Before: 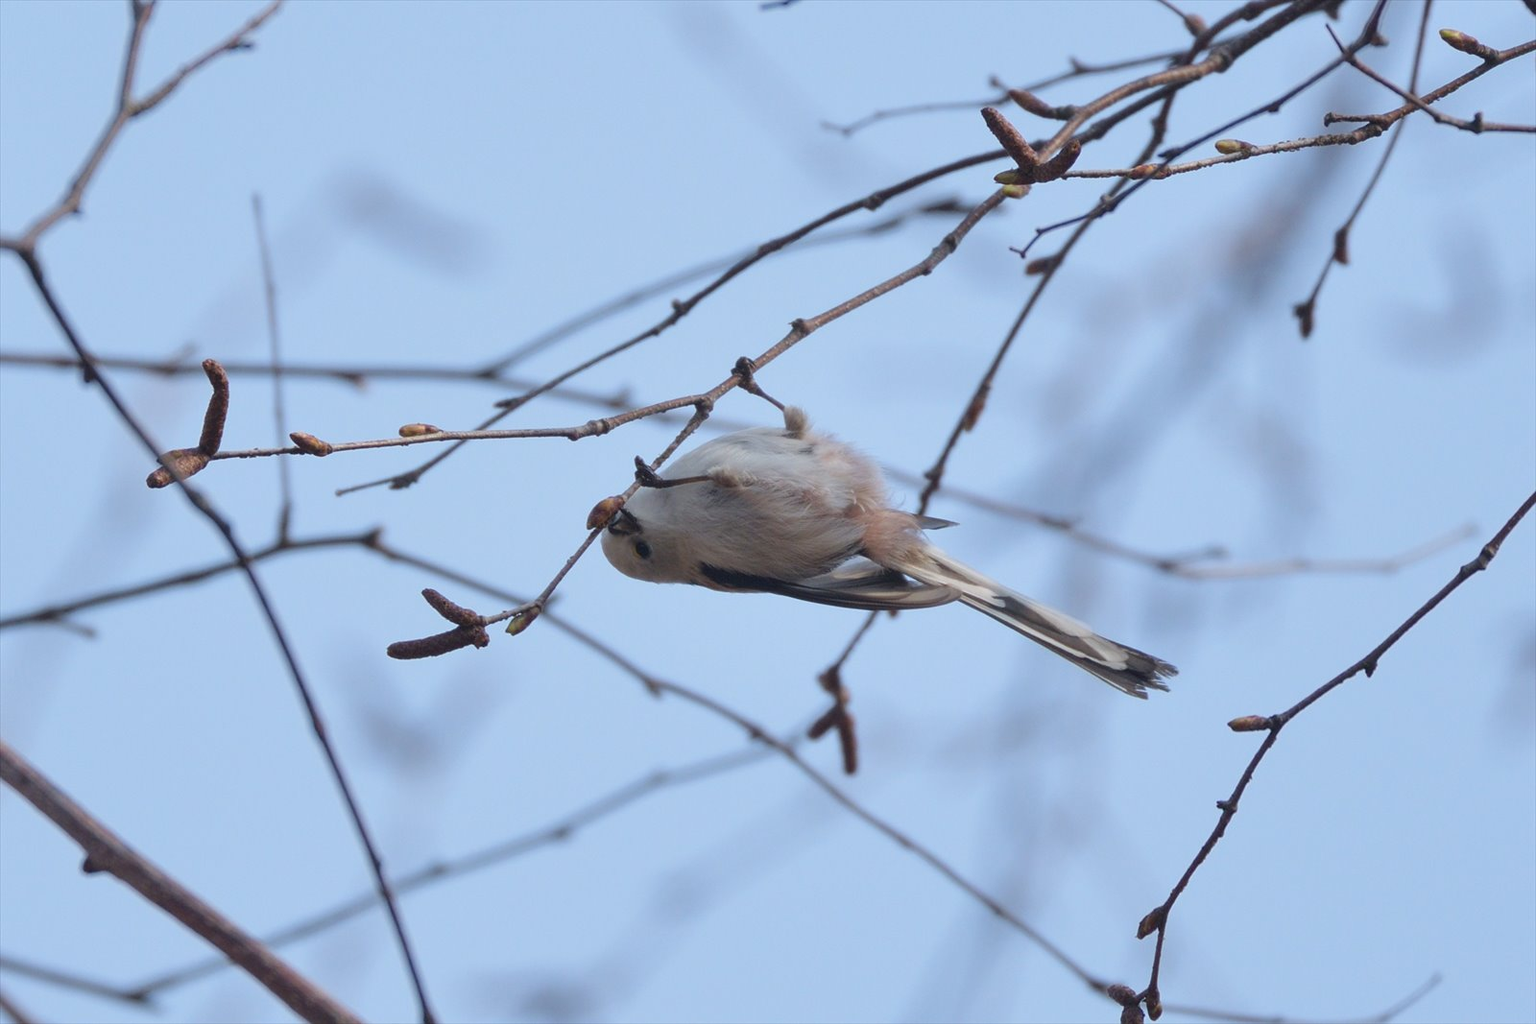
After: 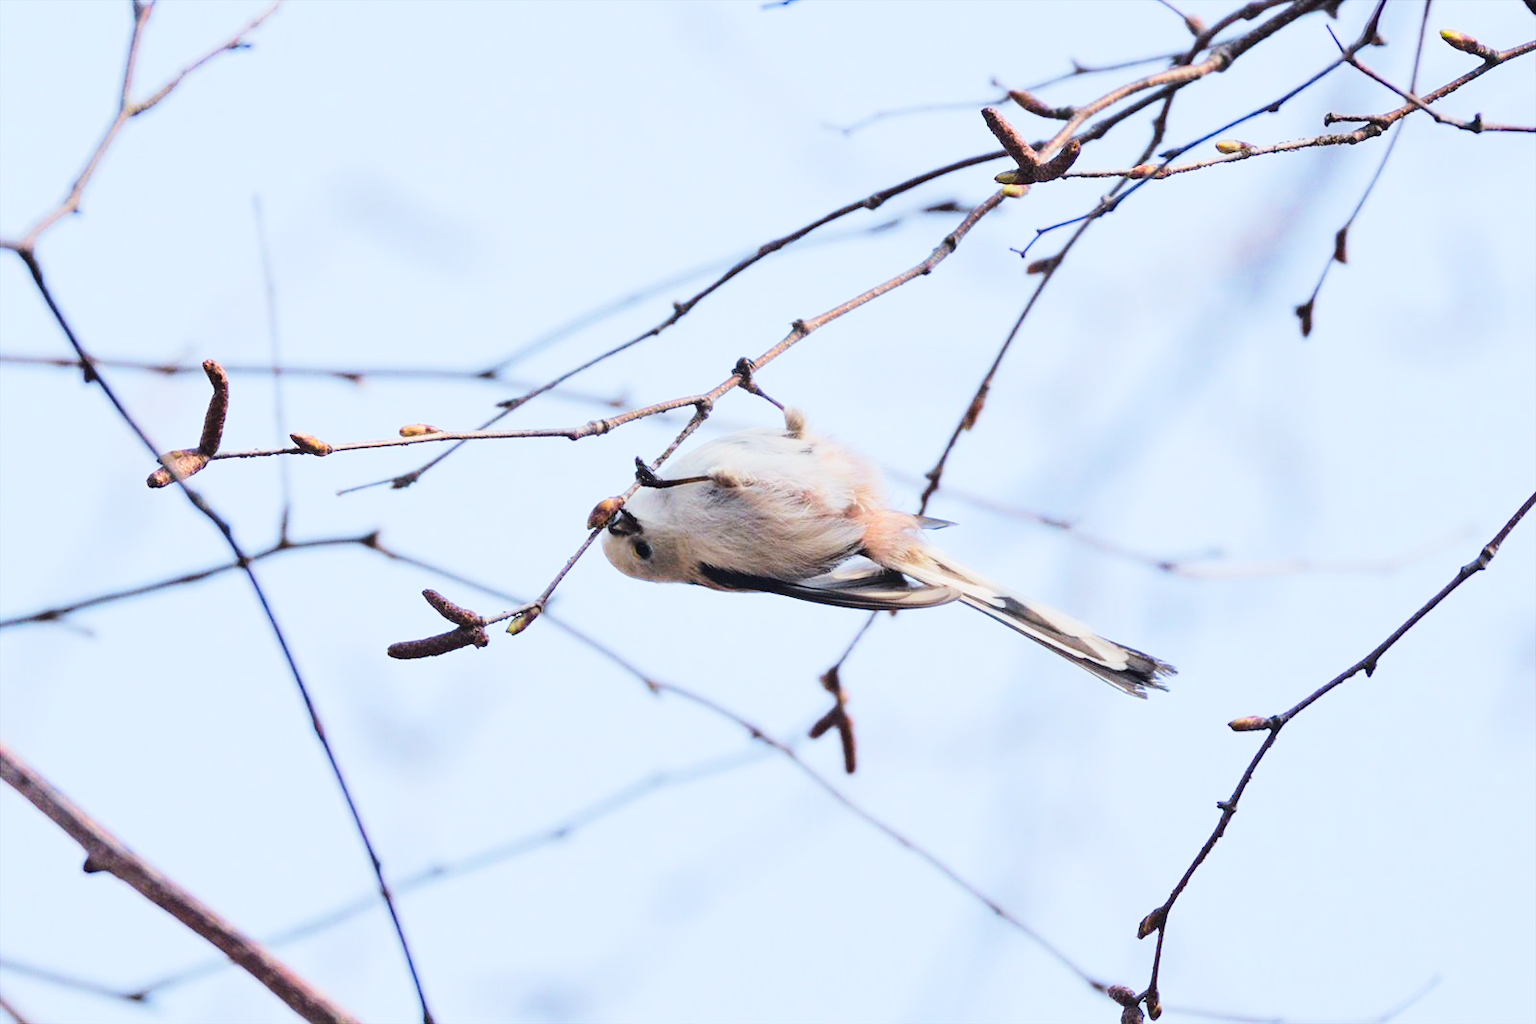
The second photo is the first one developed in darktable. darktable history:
tone curve: curves: ch0 [(0, 0) (0.003, 0.011) (0.011, 0.019) (0.025, 0.03) (0.044, 0.045) (0.069, 0.061) (0.1, 0.085) (0.136, 0.119) (0.177, 0.159) (0.224, 0.205) (0.277, 0.261) (0.335, 0.329) (0.399, 0.407) (0.468, 0.508) (0.543, 0.606) (0.623, 0.71) (0.709, 0.815) (0.801, 0.903) (0.898, 0.957) (1, 1)], preserve colors none
tone equalizer: -7 EV 0.148 EV, -6 EV 0.59 EV, -5 EV 1.16 EV, -4 EV 1.3 EV, -3 EV 1.14 EV, -2 EV 0.6 EV, -1 EV 0.165 EV, edges refinement/feathering 500, mask exposure compensation -1.57 EV, preserve details no
haze removal: compatibility mode true, adaptive false
